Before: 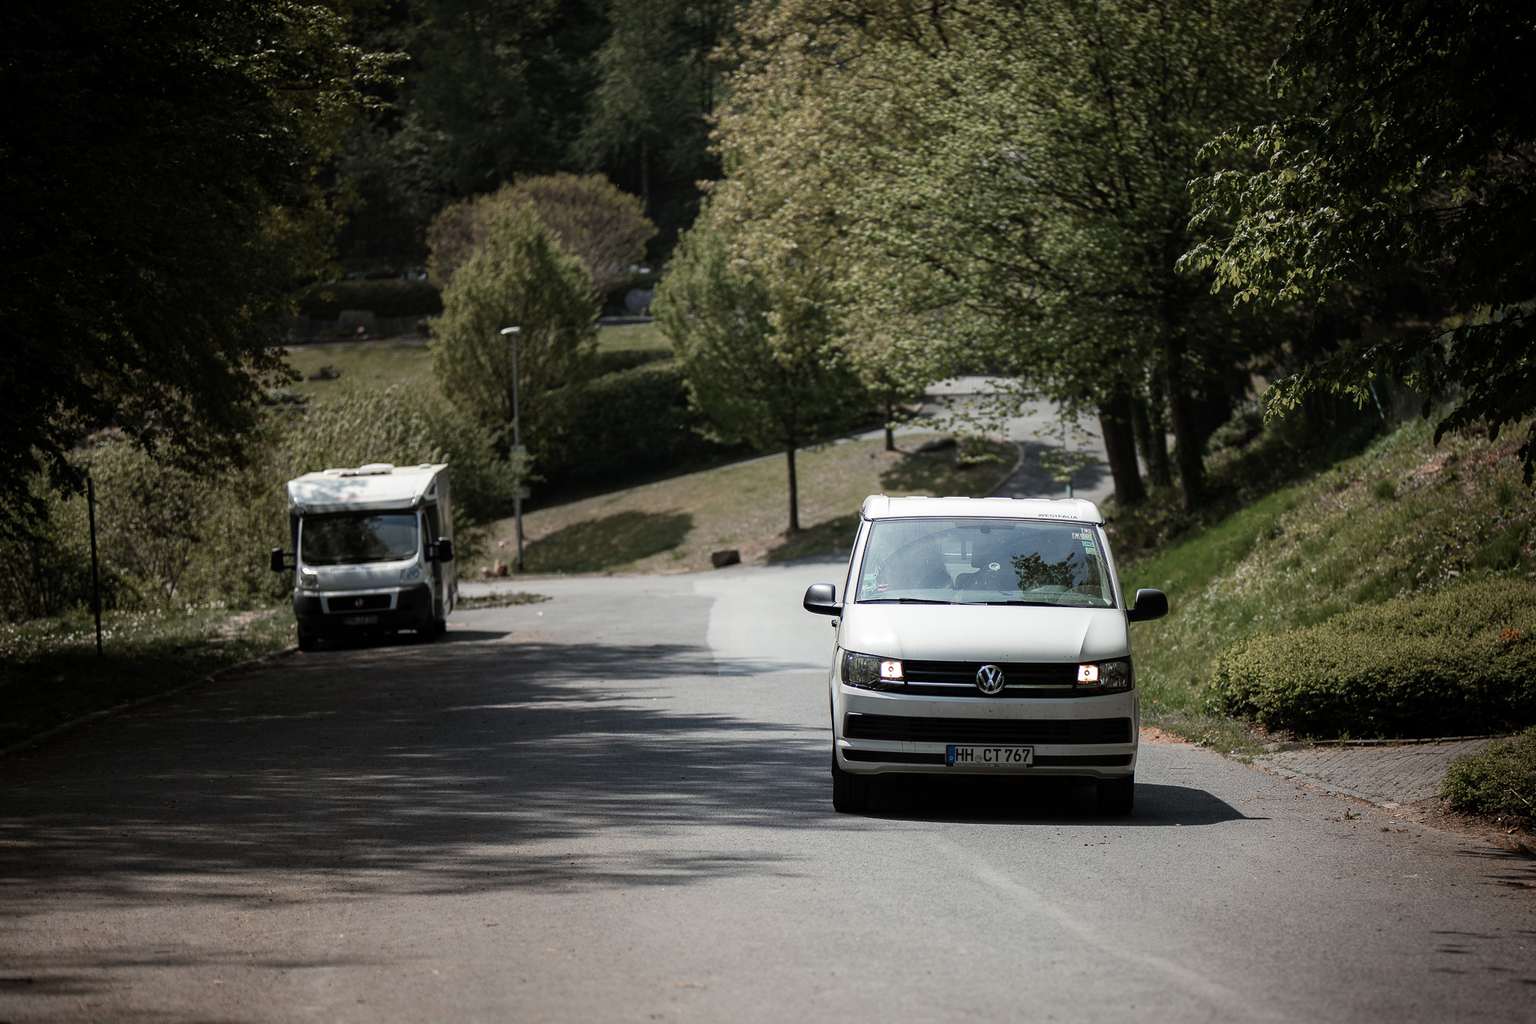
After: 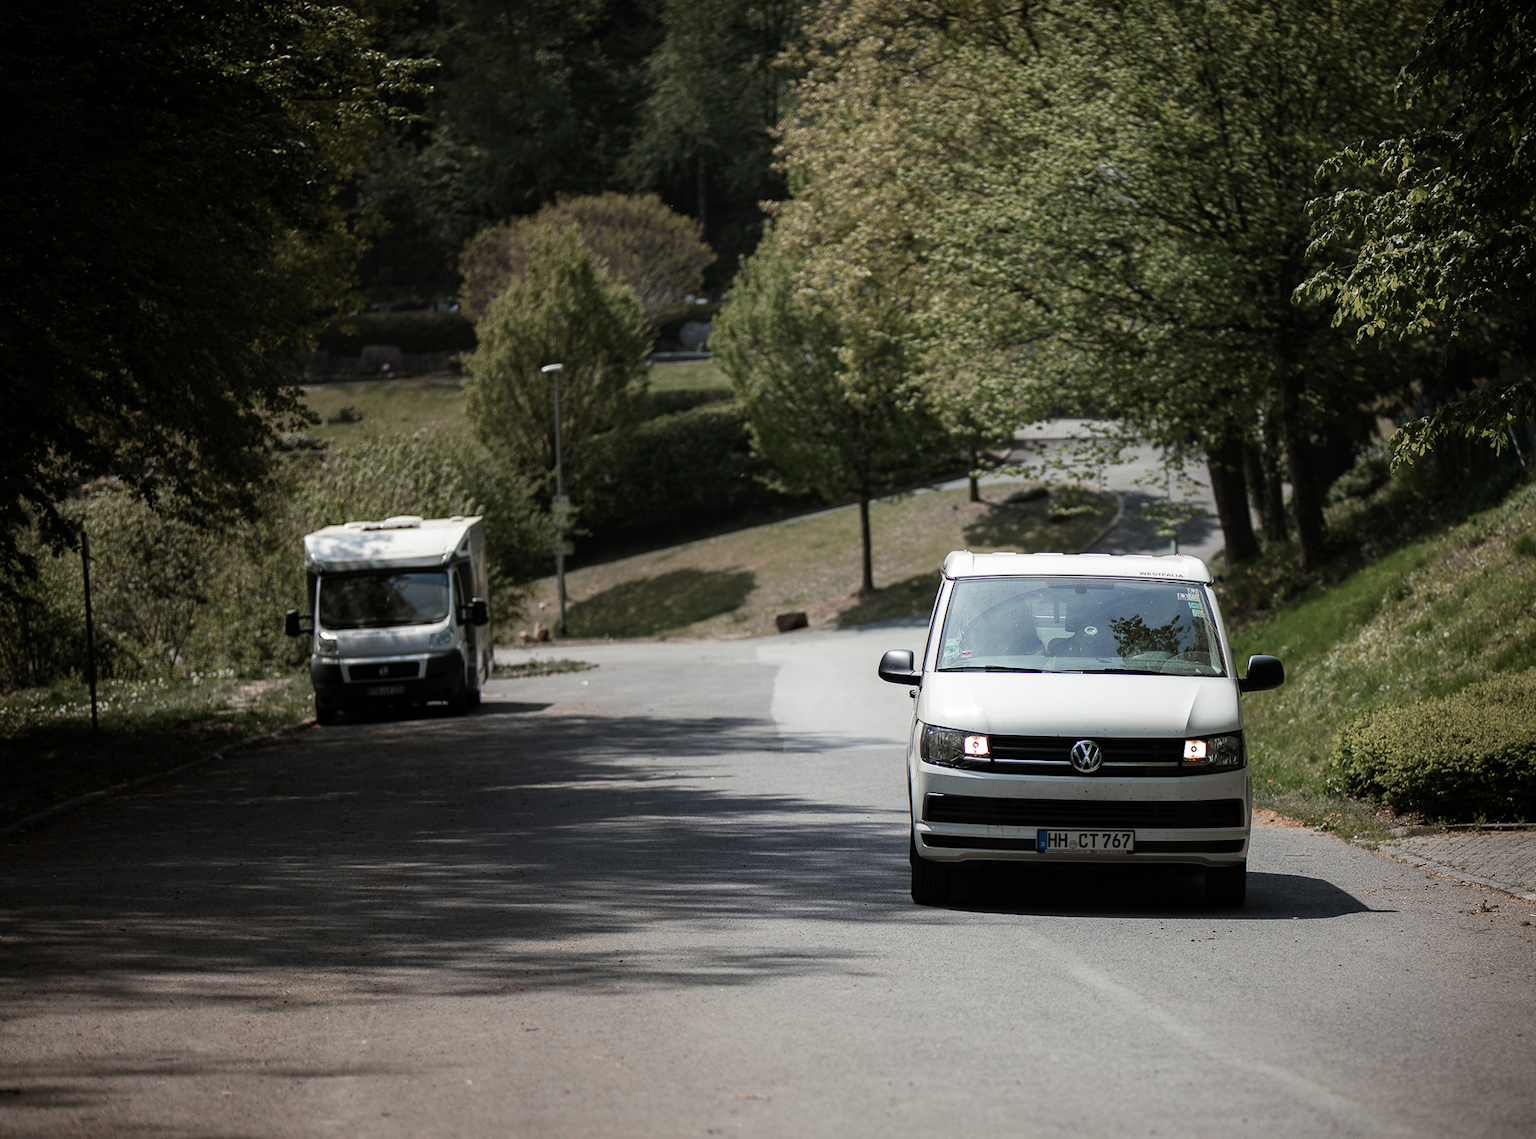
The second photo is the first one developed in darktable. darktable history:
crop and rotate: left 0.984%, right 9.167%
